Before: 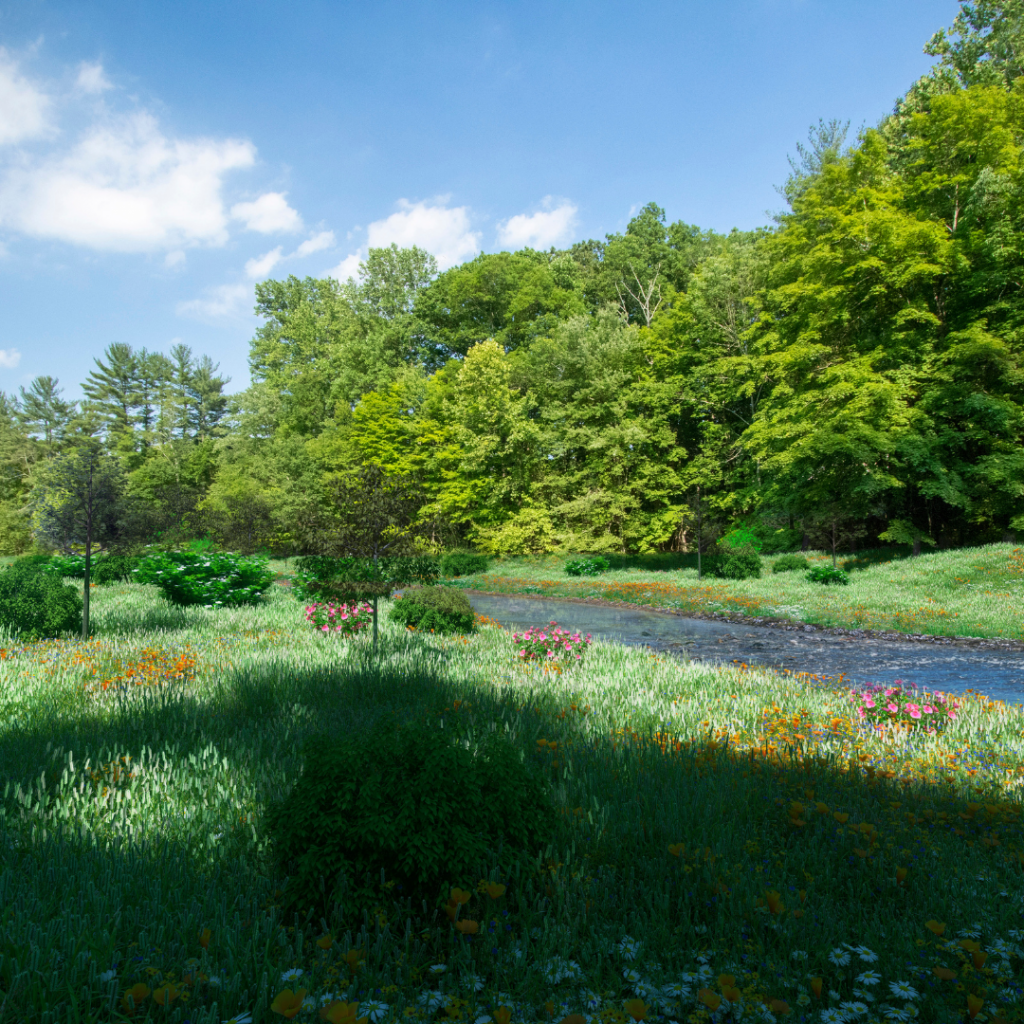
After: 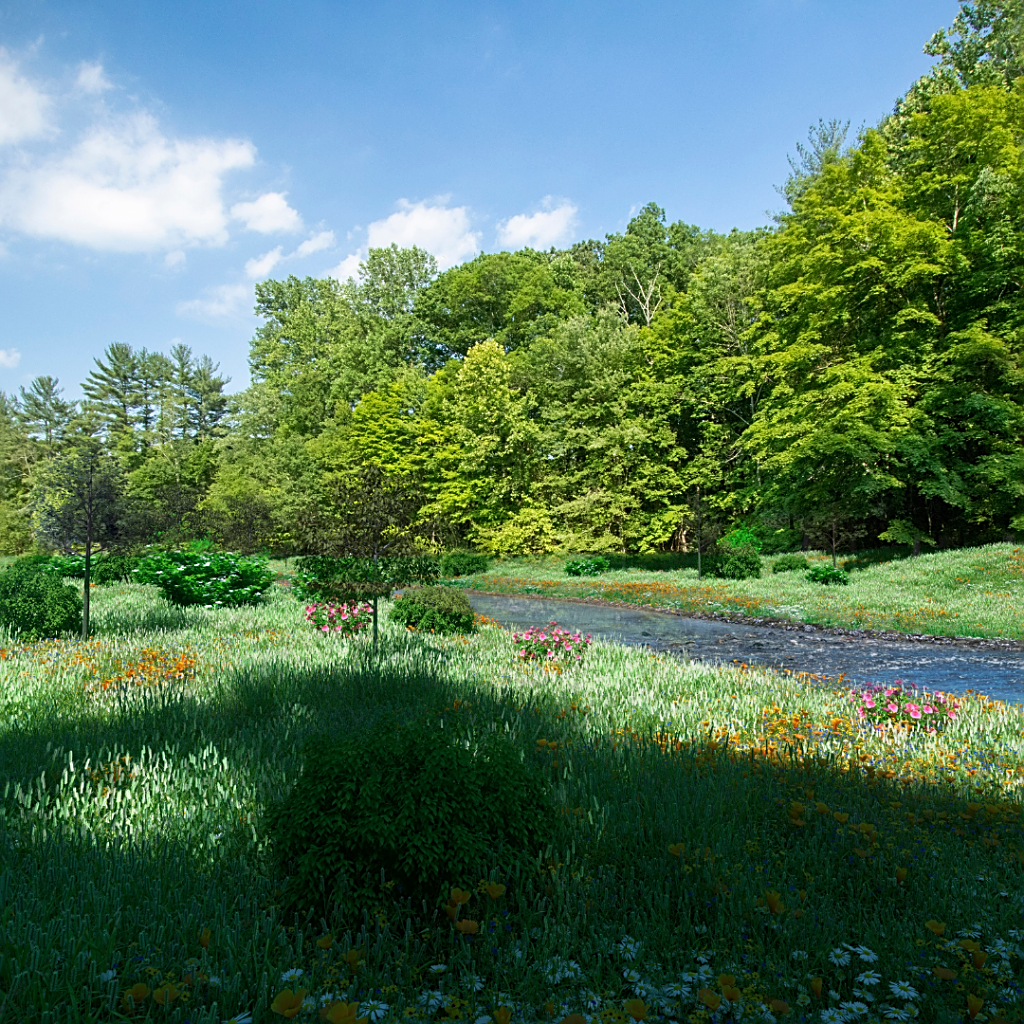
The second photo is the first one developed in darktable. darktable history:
sharpen: amount 0.745
